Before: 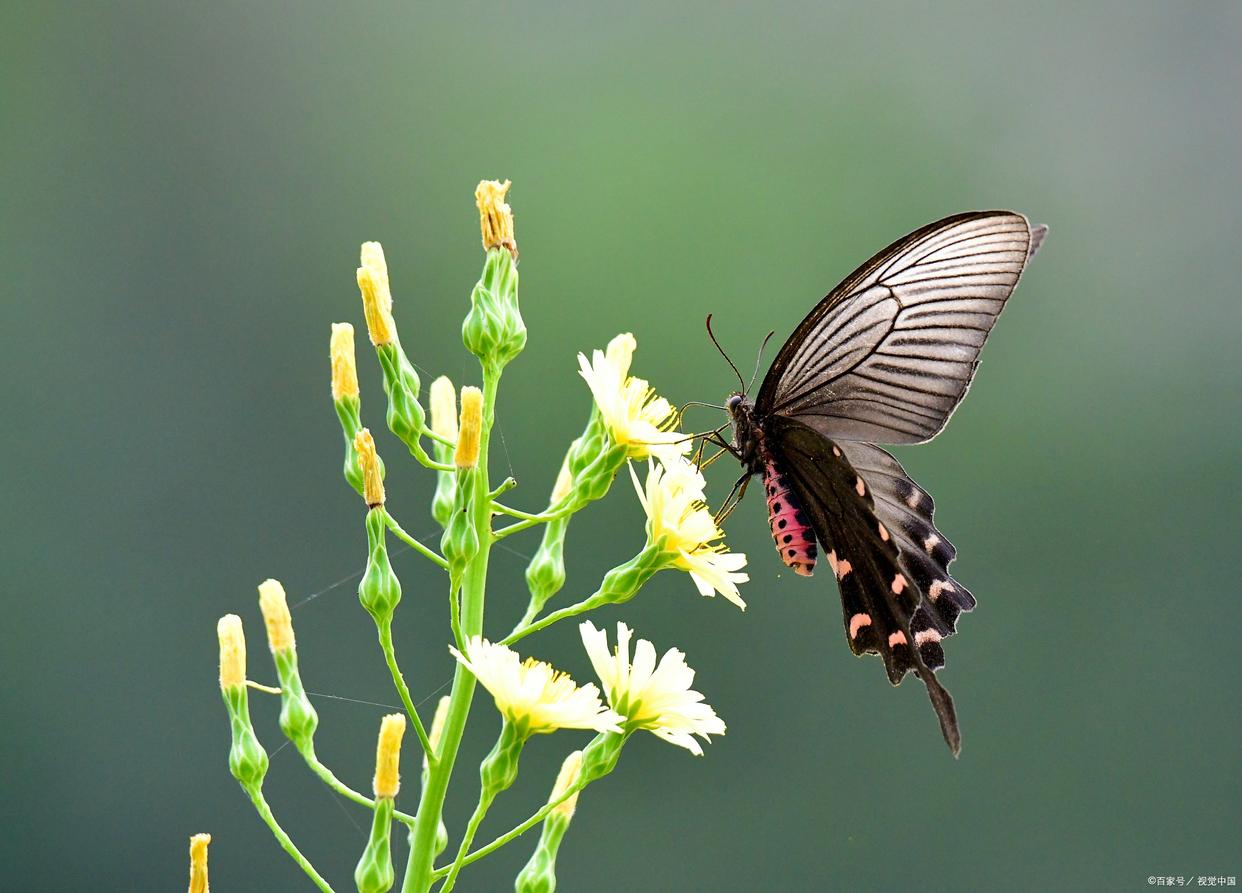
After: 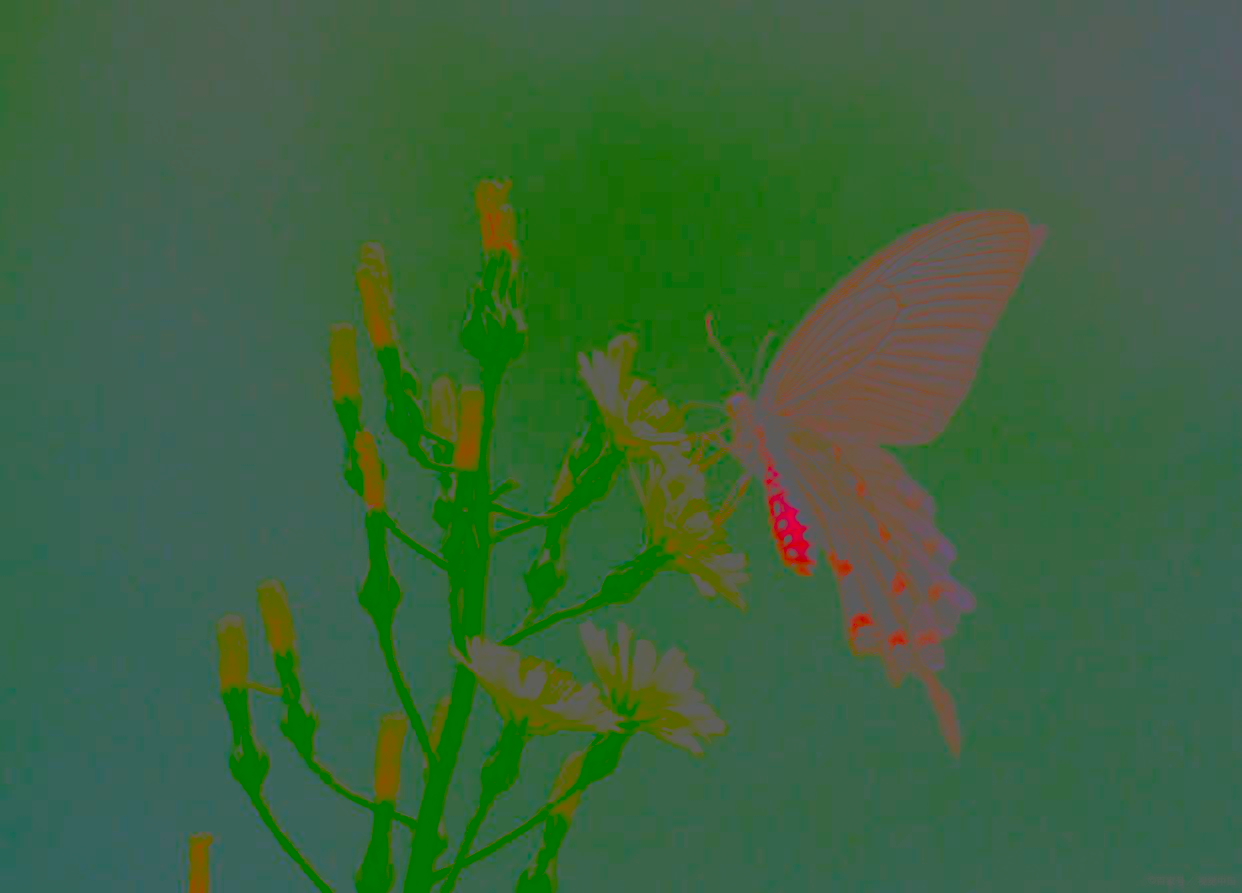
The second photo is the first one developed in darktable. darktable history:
shadows and highlights: shadows 20.95, highlights -81.09, soften with gaussian
contrast brightness saturation: contrast -0.987, brightness -0.18, saturation 0.747
sharpen: on, module defaults
